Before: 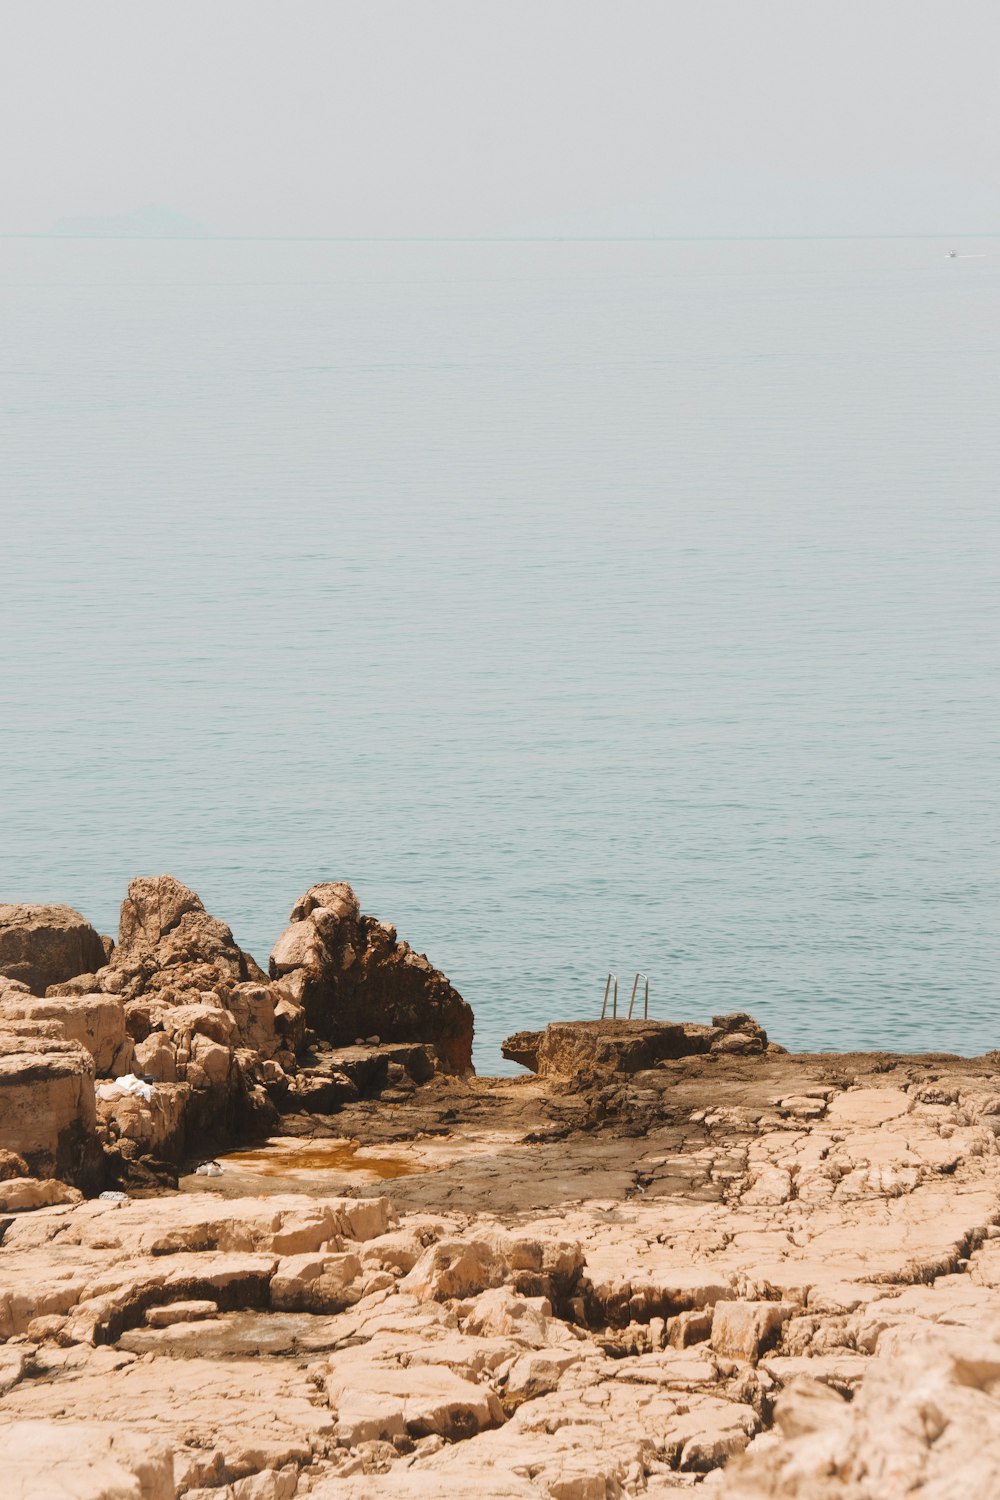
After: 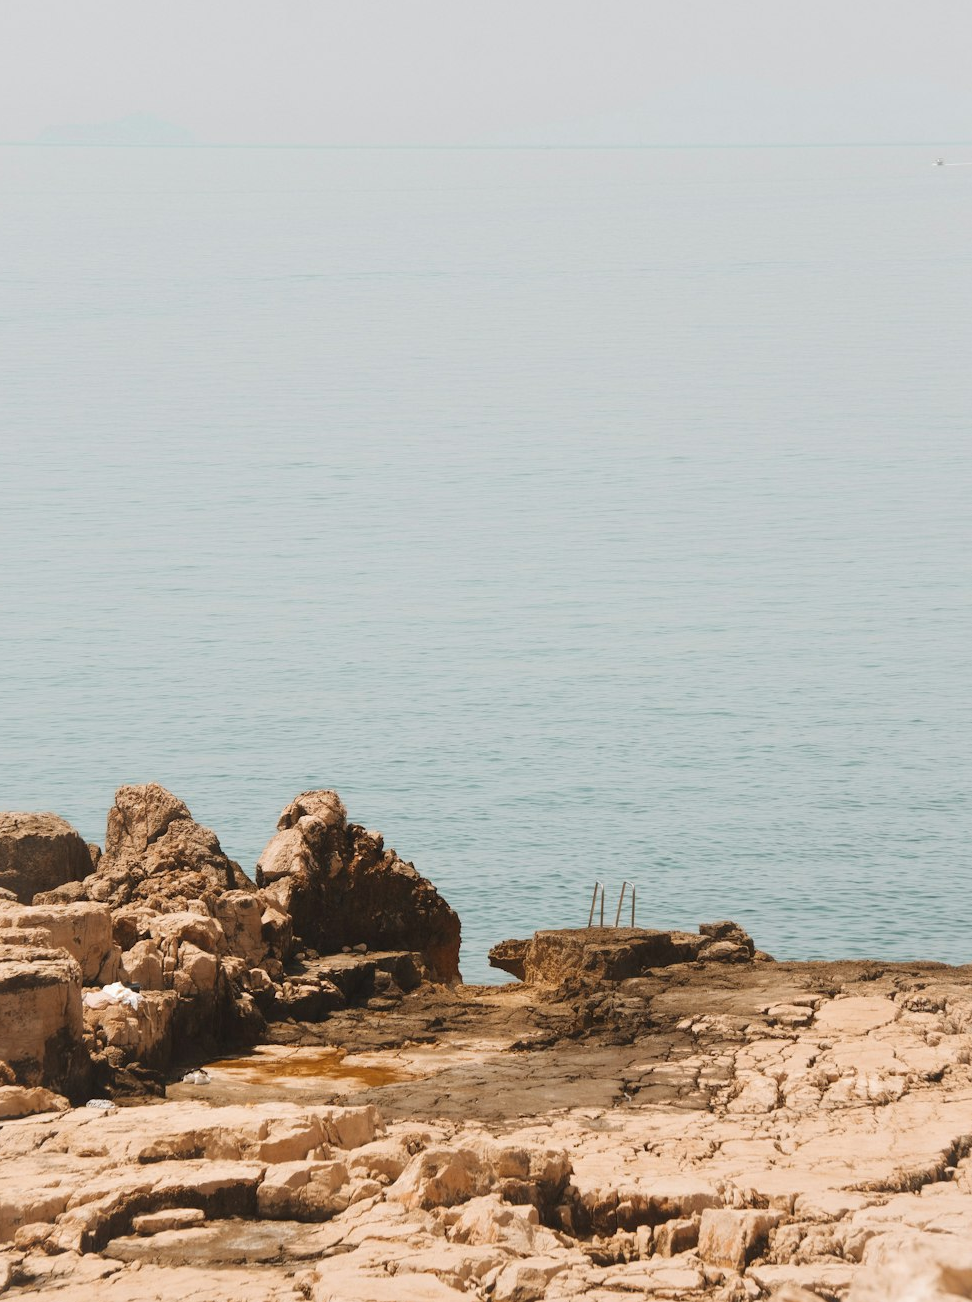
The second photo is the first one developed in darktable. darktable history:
crop: left 1.38%, top 6.136%, right 1.366%, bottom 7.058%
